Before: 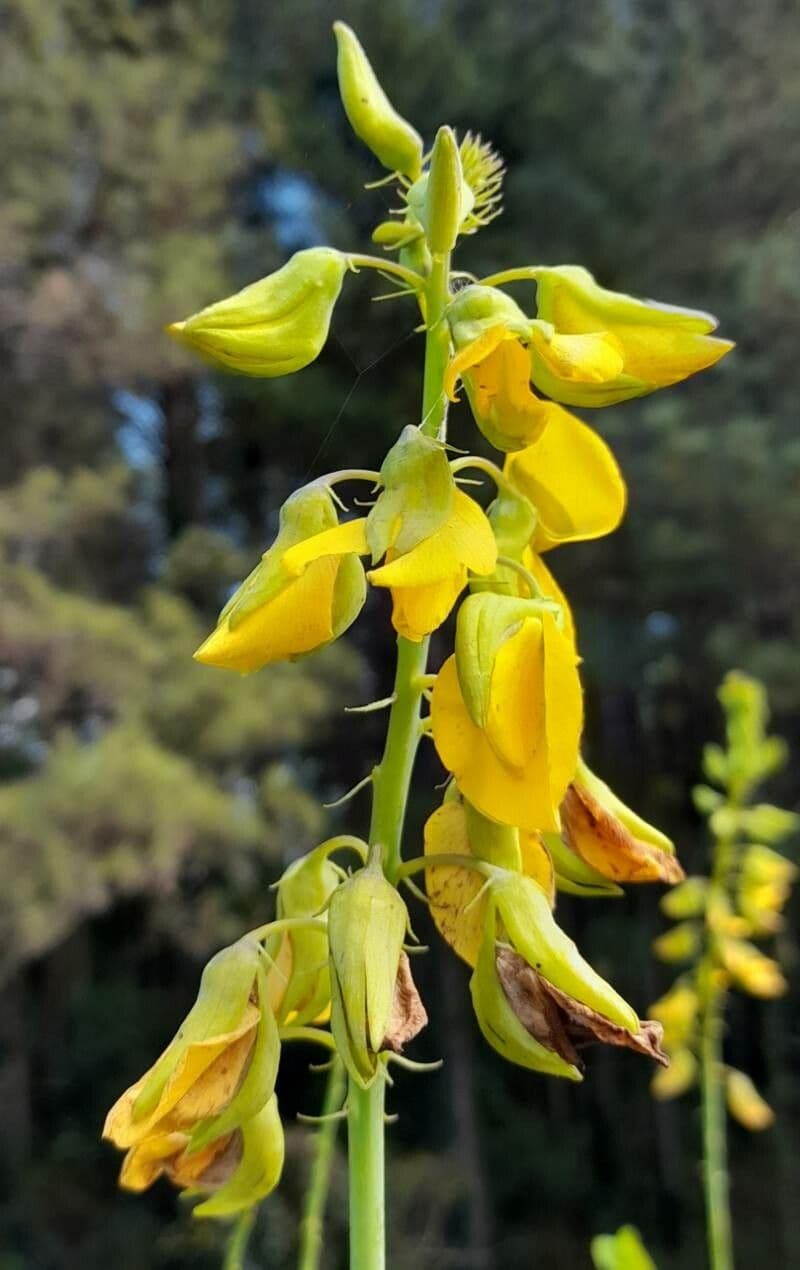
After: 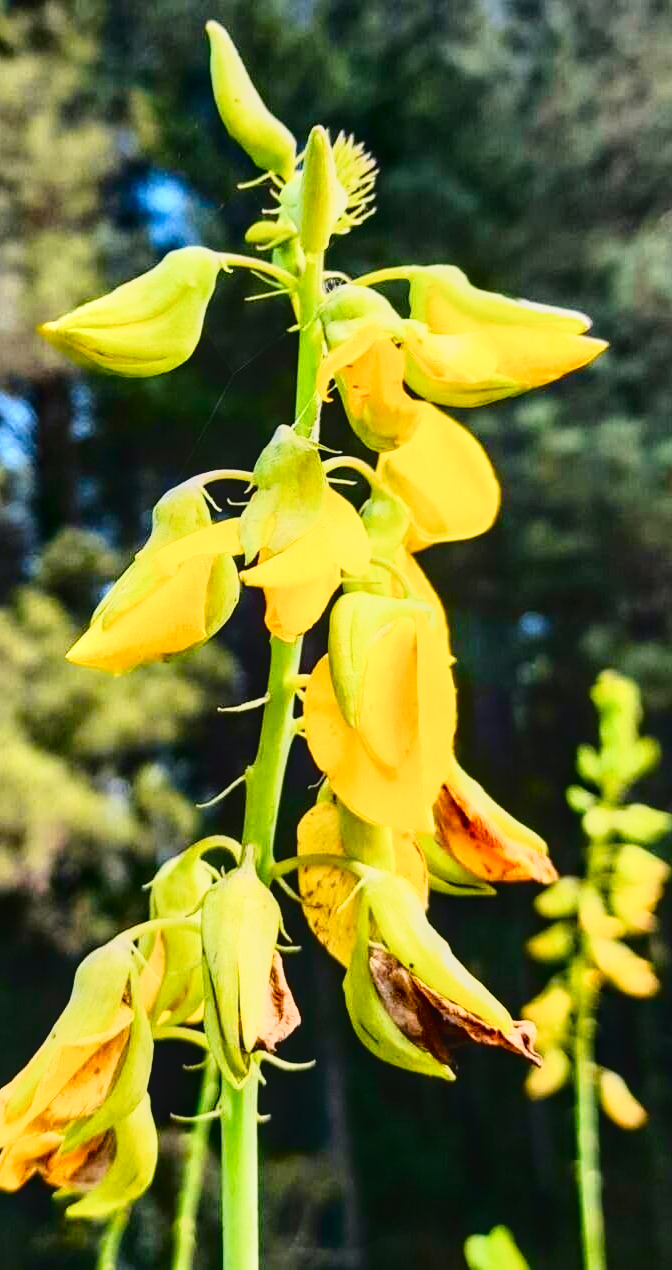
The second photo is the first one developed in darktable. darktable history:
crop: left 15.955%
color balance rgb: shadows lift › chroma 2.045%, shadows lift › hue 248.26°, highlights gain › chroma 1.415%, highlights gain › hue 50.24°, perceptual saturation grading › global saturation 20%, perceptual saturation grading › highlights -50.076%, perceptual saturation grading › shadows 30.678%
local contrast: detail 118%
contrast brightness saturation: contrast 0.191, brightness -0.103, saturation 0.211
base curve: curves: ch0 [(0, 0) (0.026, 0.03) (0.109, 0.232) (0.351, 0.748) (0.669, 0.968) (1, 1)]
